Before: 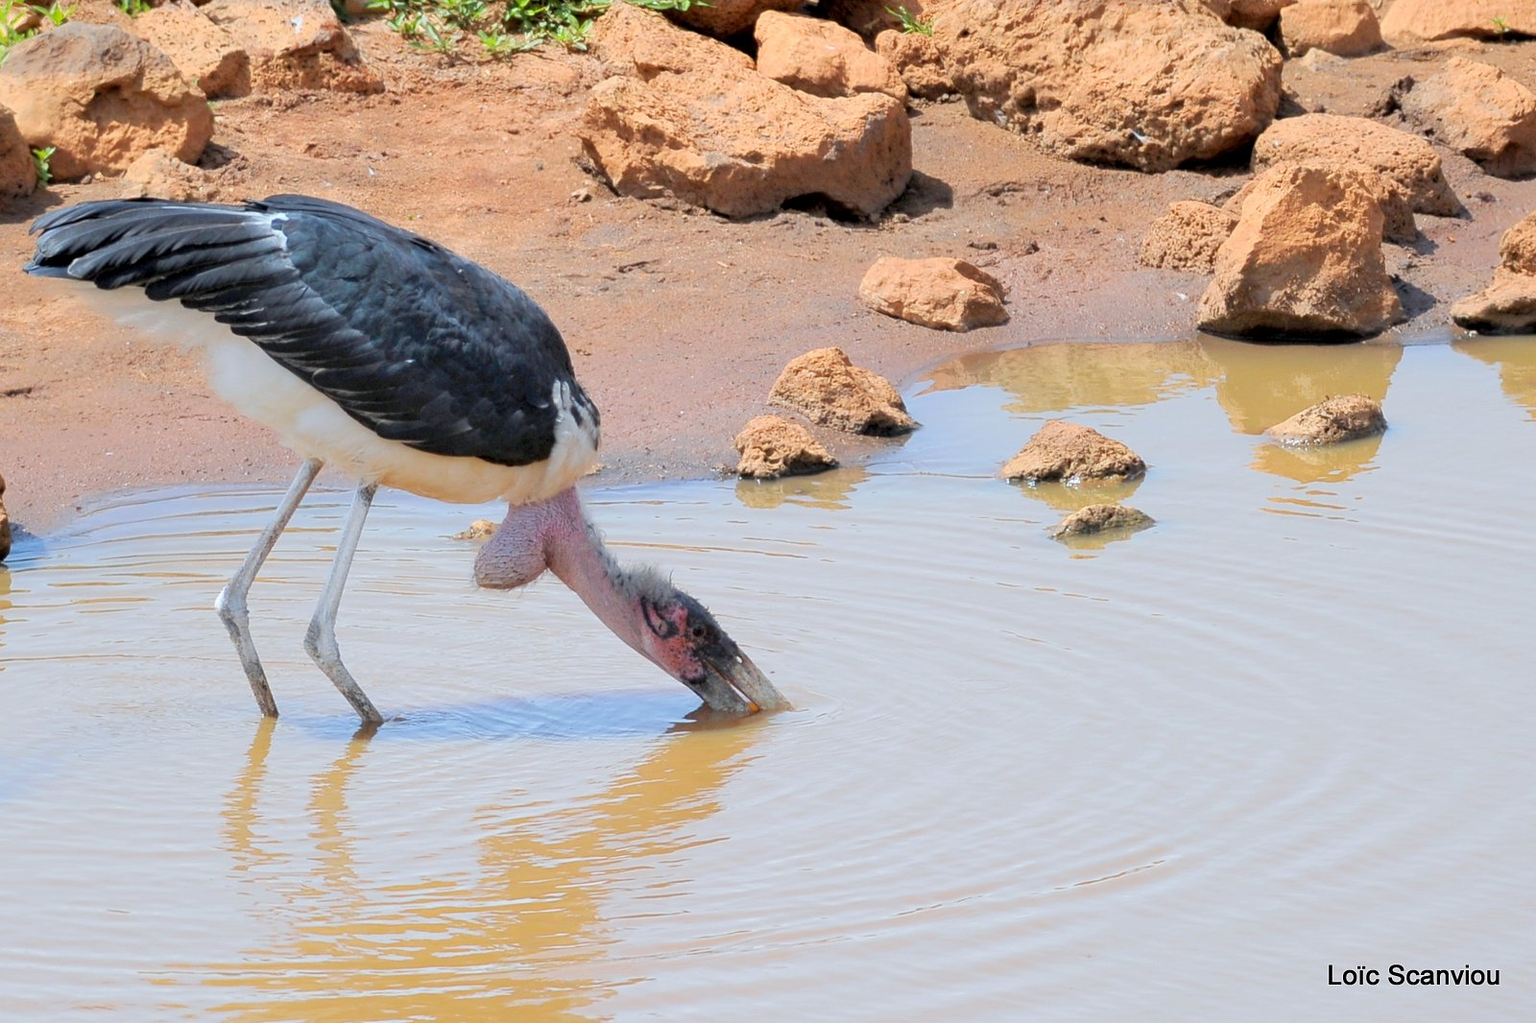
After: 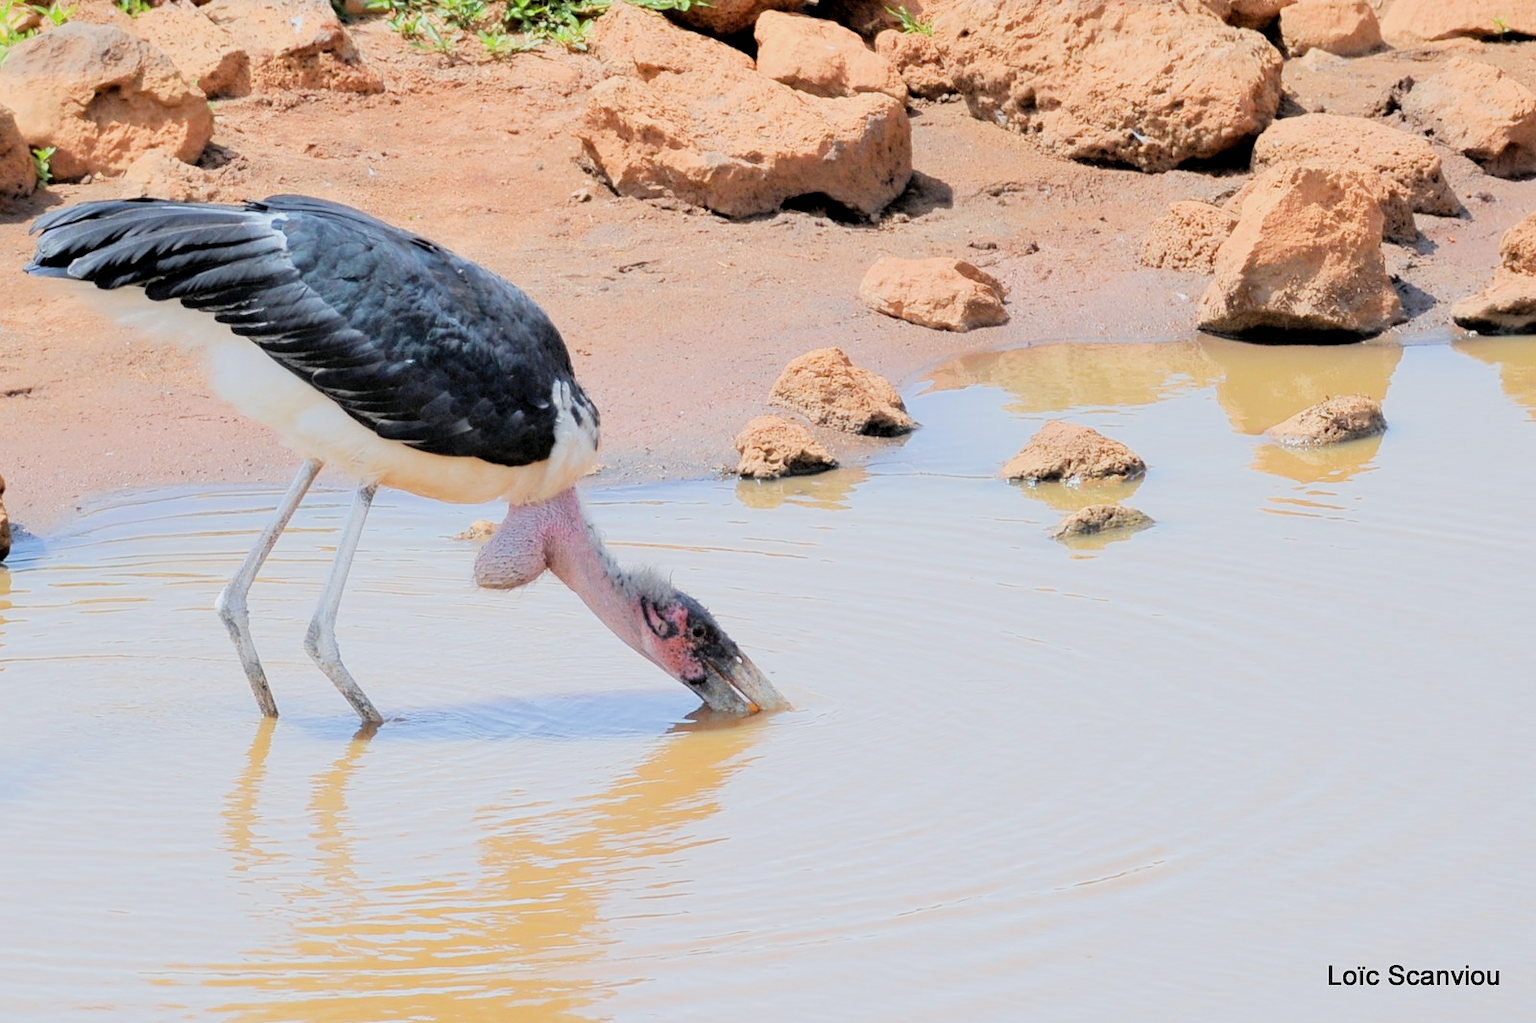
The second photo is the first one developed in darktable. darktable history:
tone equalizer: -8 EV -0.426 EV, -7 EV -0.356 EV, -6 EV -0.302 EV, -5 EV -0.187 EV, -3 EV 0.187 EV, -2 EV 0.349 EV, -1 EV 0.405 EV, +0 EV 0.404 EV
exposure: exposure 0.3 EV, compensate highlight preservation false
filmic rgb: black relative exposure -7.65 EV, white relative exposure 4.56 EV, hardness 3.61, iterations of high-quality reconstruction 0
